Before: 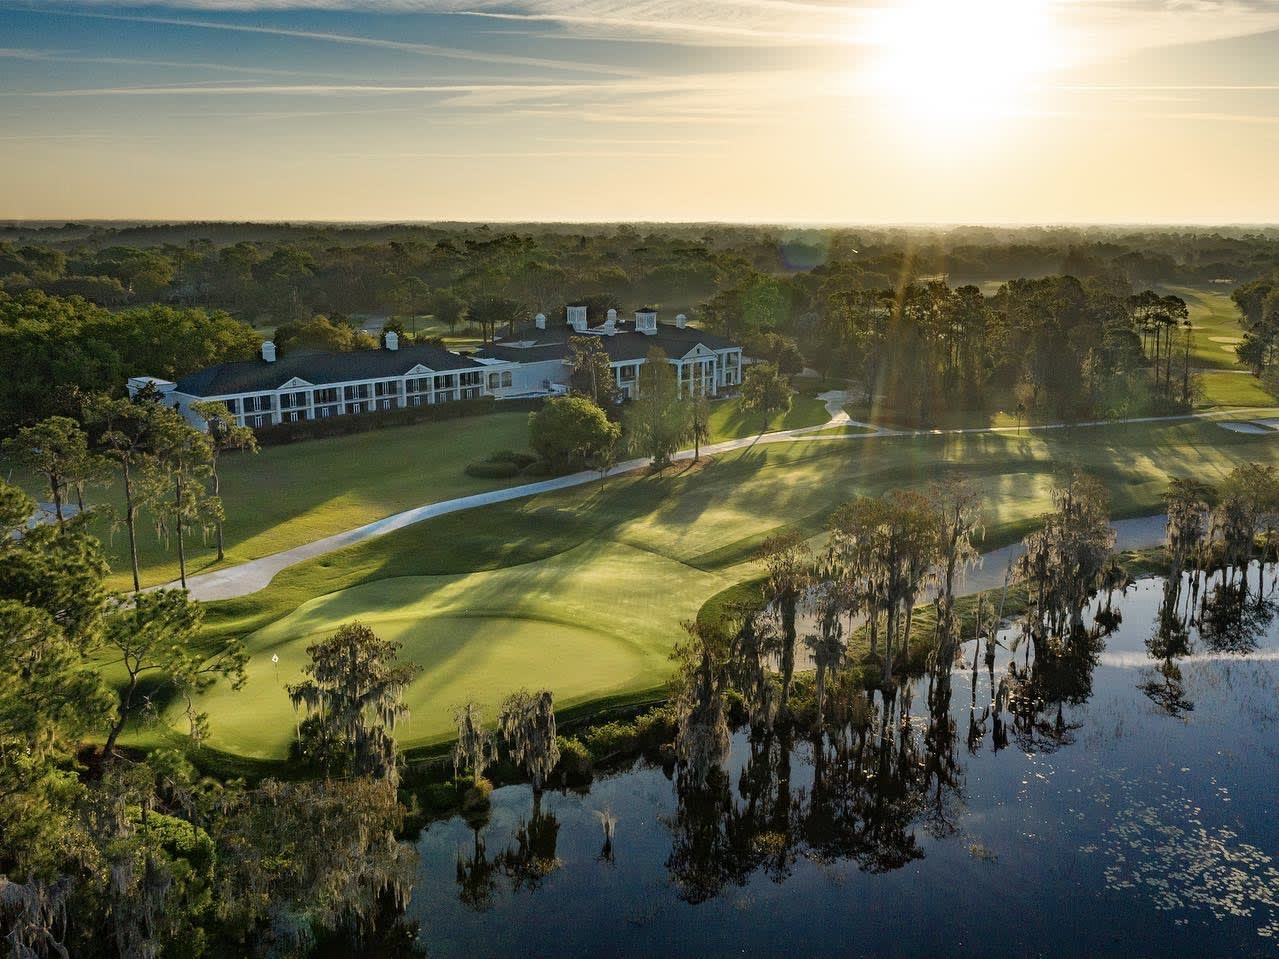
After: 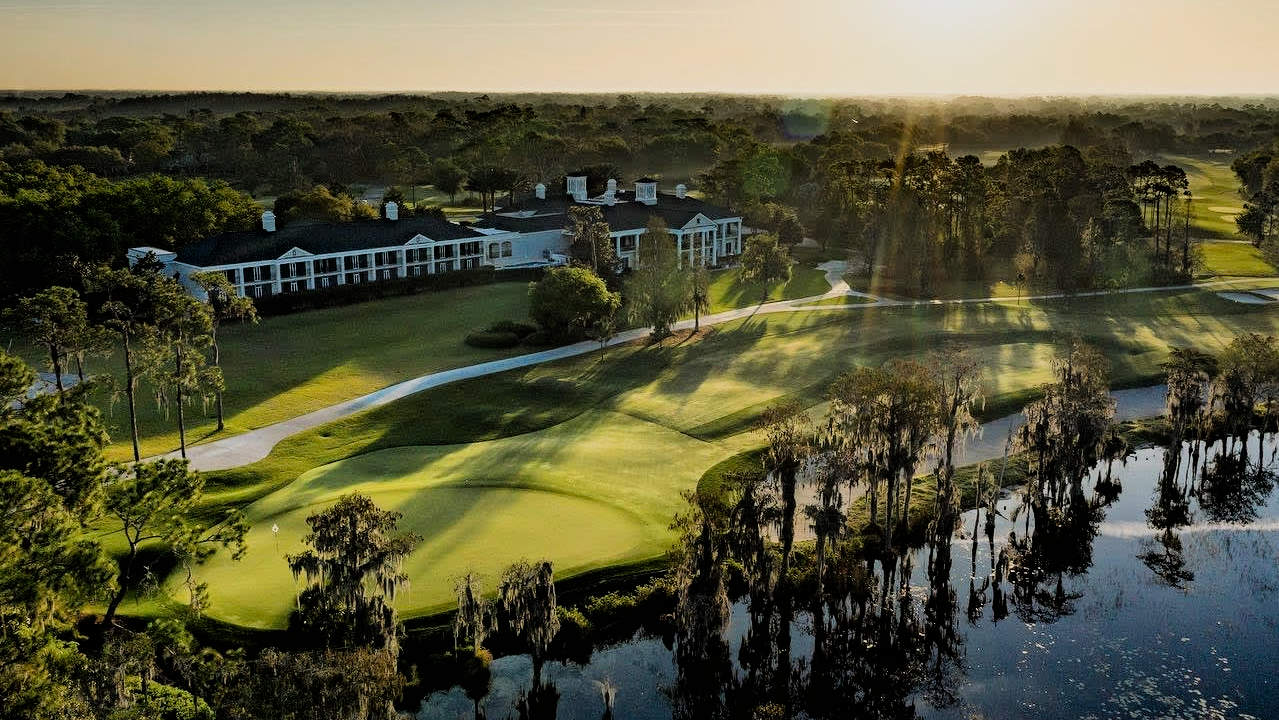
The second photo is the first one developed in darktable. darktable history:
crop: top 13.622%, bottom 11.206%
filmic rgb: black relative exposure -5.1 EV, white relative exposure 3.95 EV, hardness 2.89, contrast 1.298, highlights saturation mix -29.78%
